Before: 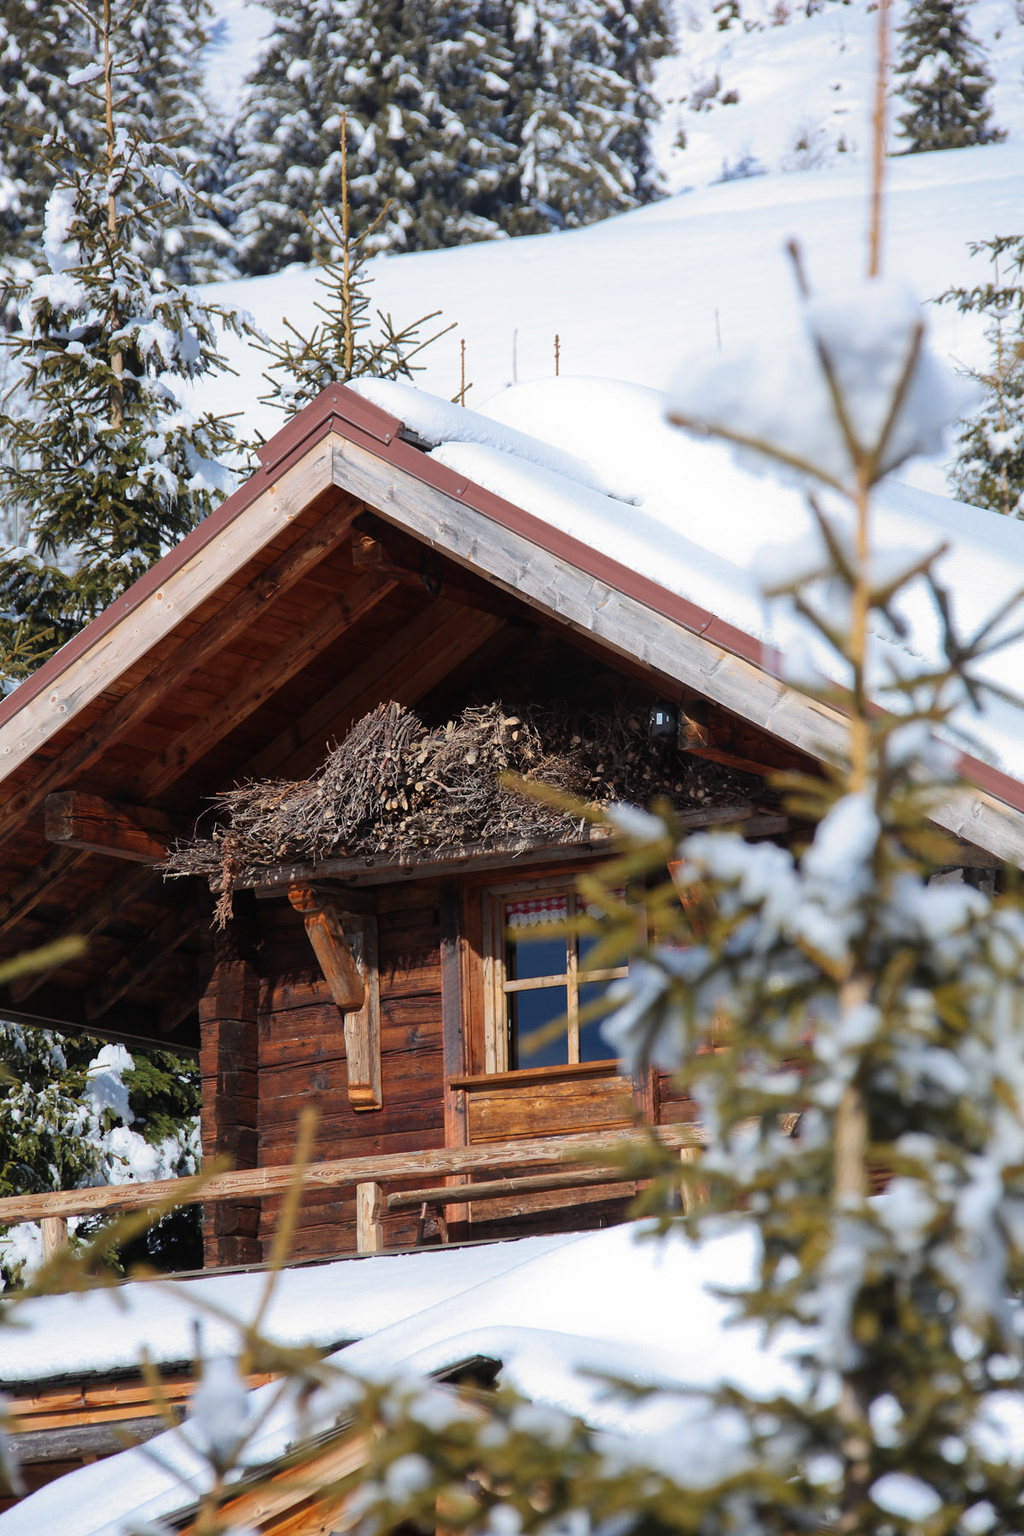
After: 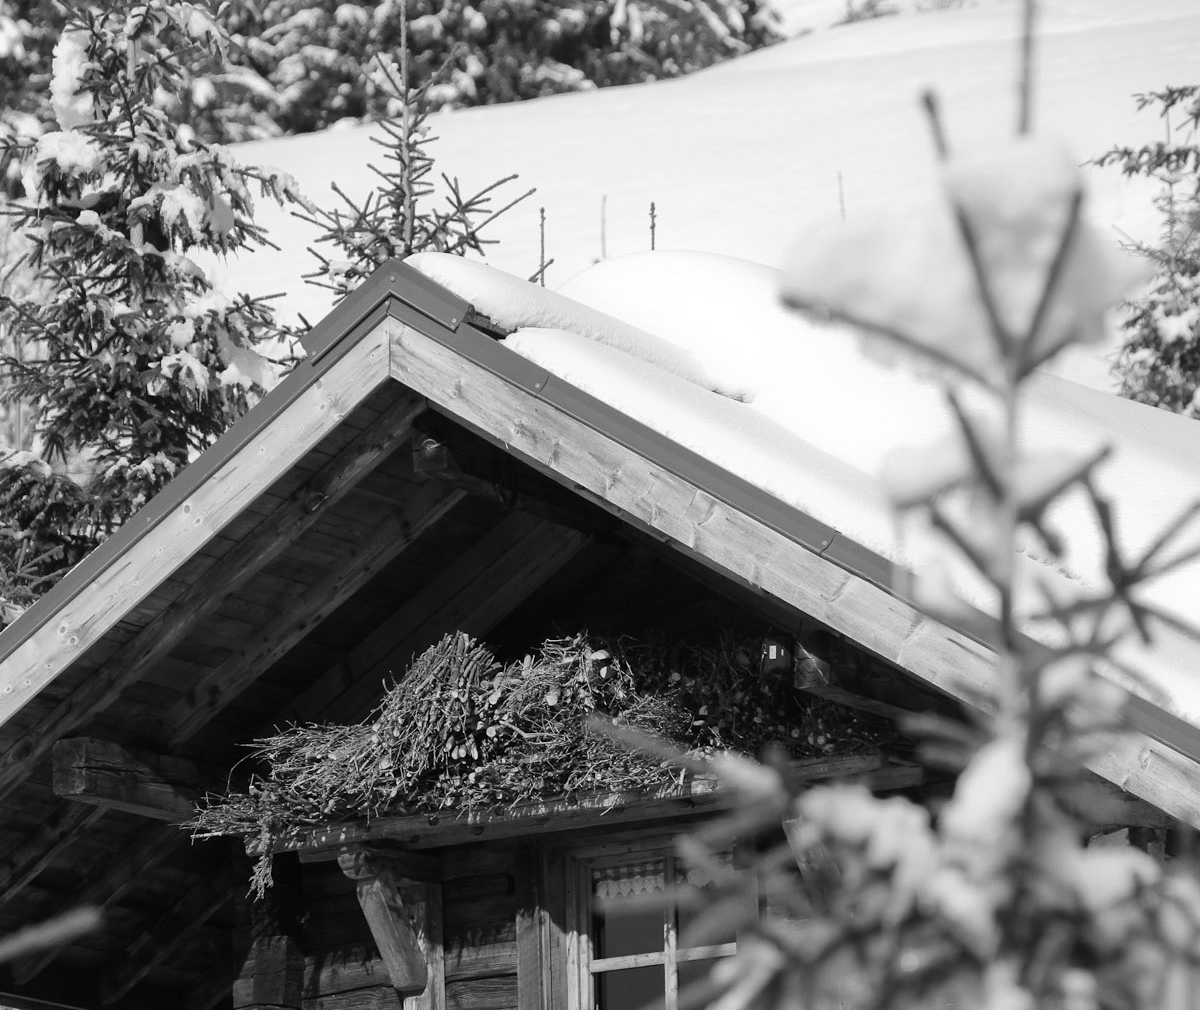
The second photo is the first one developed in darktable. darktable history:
white balance: red 0.988, blue 1.017
crop and rotate: top 10.605%, bottom 33.274%
monochrome: on, module defaults
